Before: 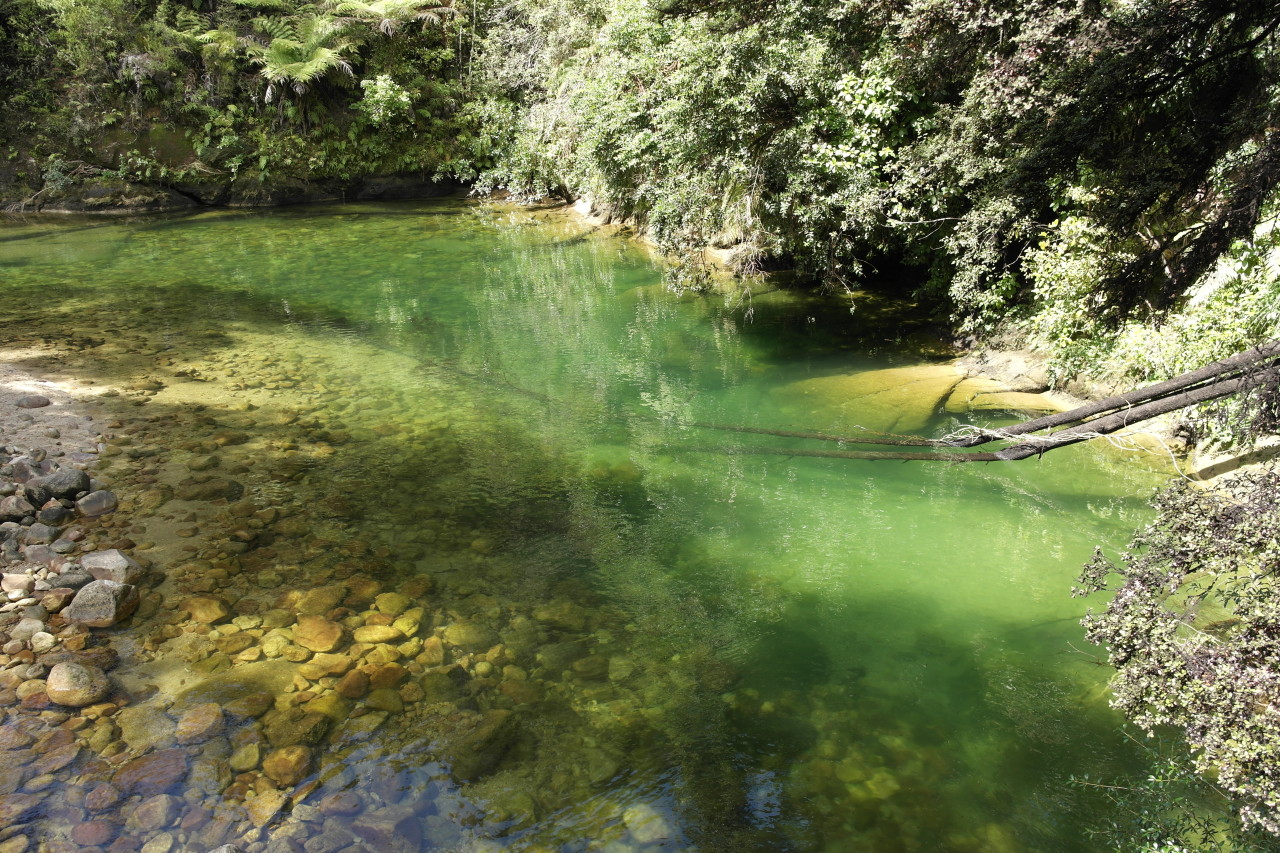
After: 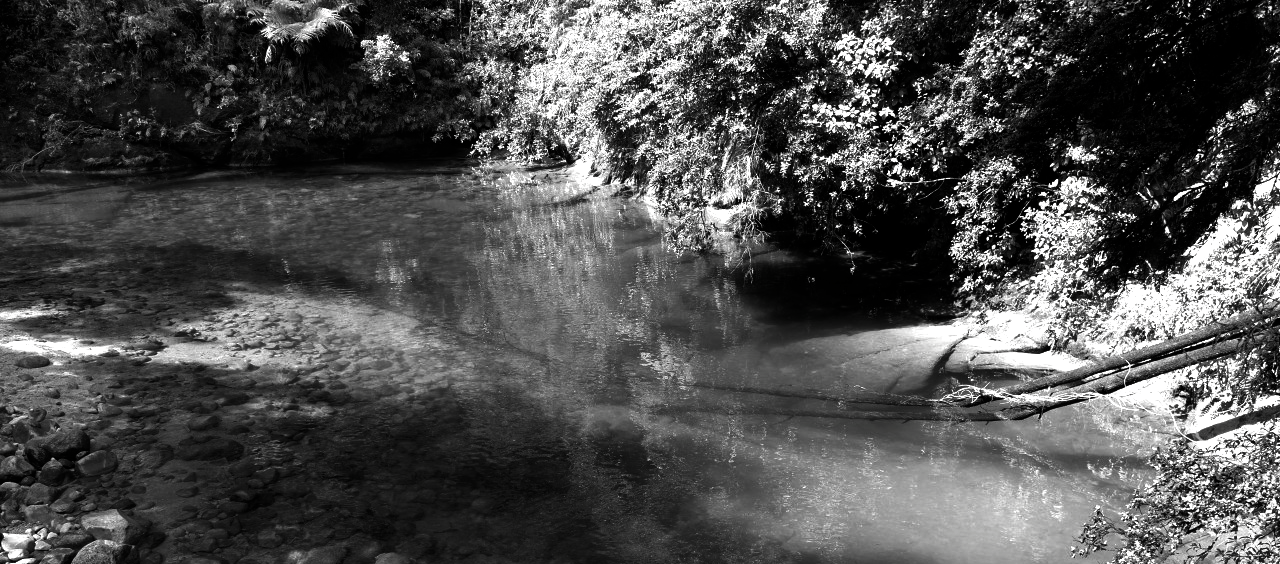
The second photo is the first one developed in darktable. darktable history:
crop and rotate: top 4.877%, bottom 28.893%
tone equalizer: -8 EV -0.418 EV, -7 EV -0.382 EV, -6 EV -0.298 EV, -5 EV -0.184 EV, -3 EV 0.237 EV, -2 EV 0.339 EV, -1 EV 0.407 EV, +0 EV 0.419 EV
contrast brightness saturation: contrast -0.032, brightness -0.571, saturation -0.995
